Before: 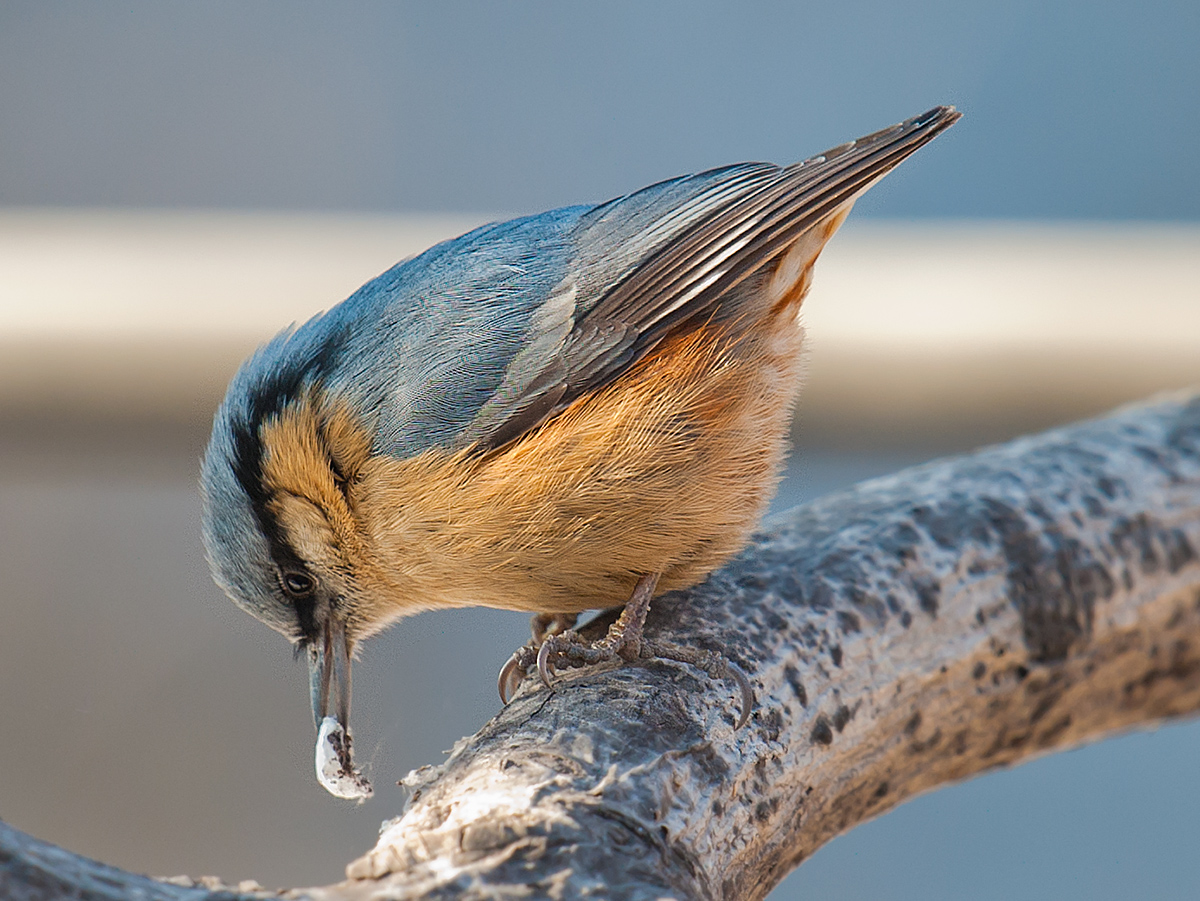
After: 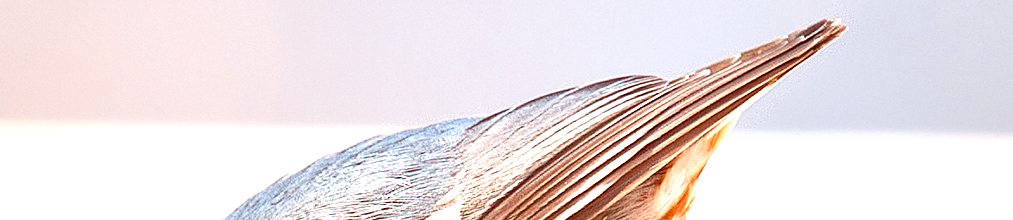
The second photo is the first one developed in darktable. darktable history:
exposure: black level correction 0, exposure 1.528 EV, compensate exposure bias true, compensate highlight preservation false
crop and rotate: left 9.633%, top 9.731%, right 5.877%, bottom 65.842%
base curve: curves: ch0 [(0, 0) (0.472, 0.508) (1, 1)], preserve colors none
color correction: highlights a* 9.32, highlights b* 9.03, shadows a* 39.35, shadows b* 39.66, saturation 0.784
